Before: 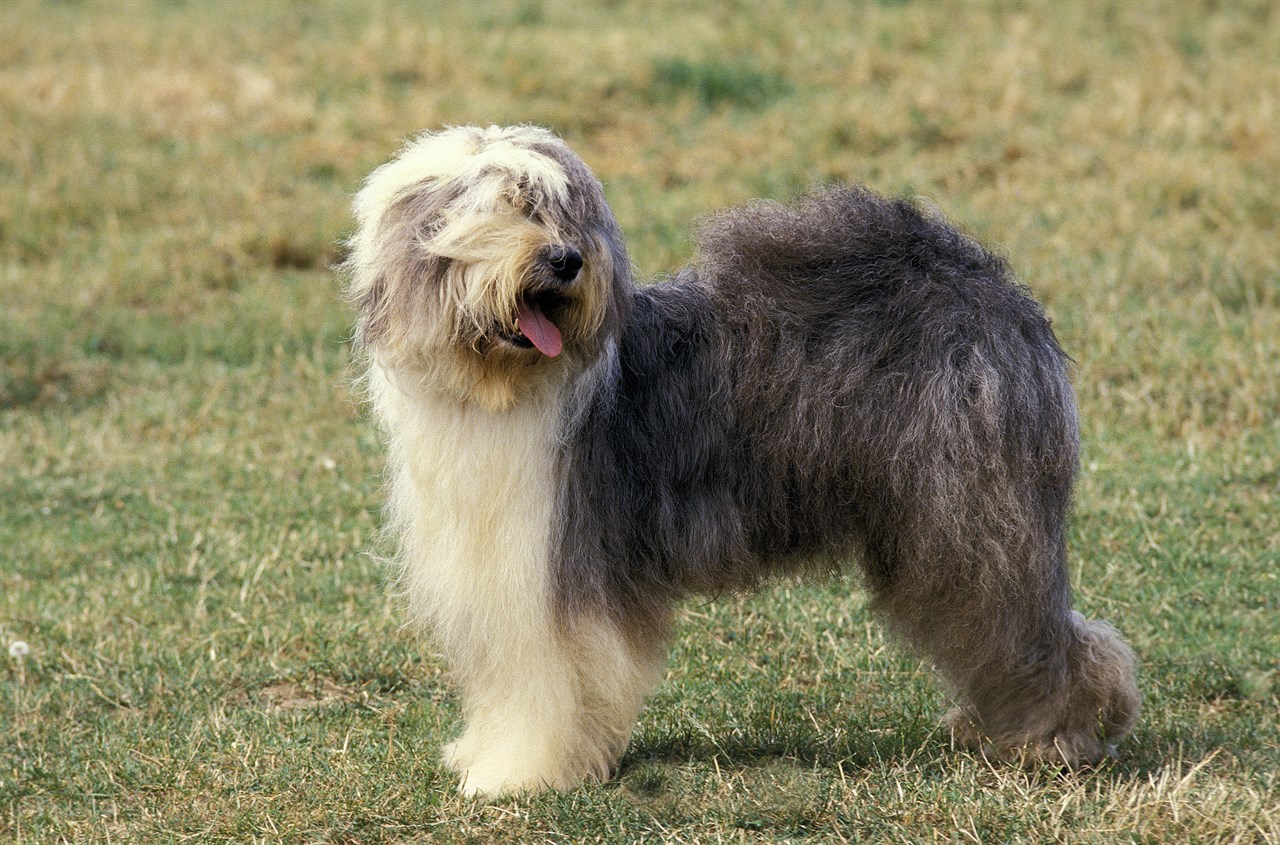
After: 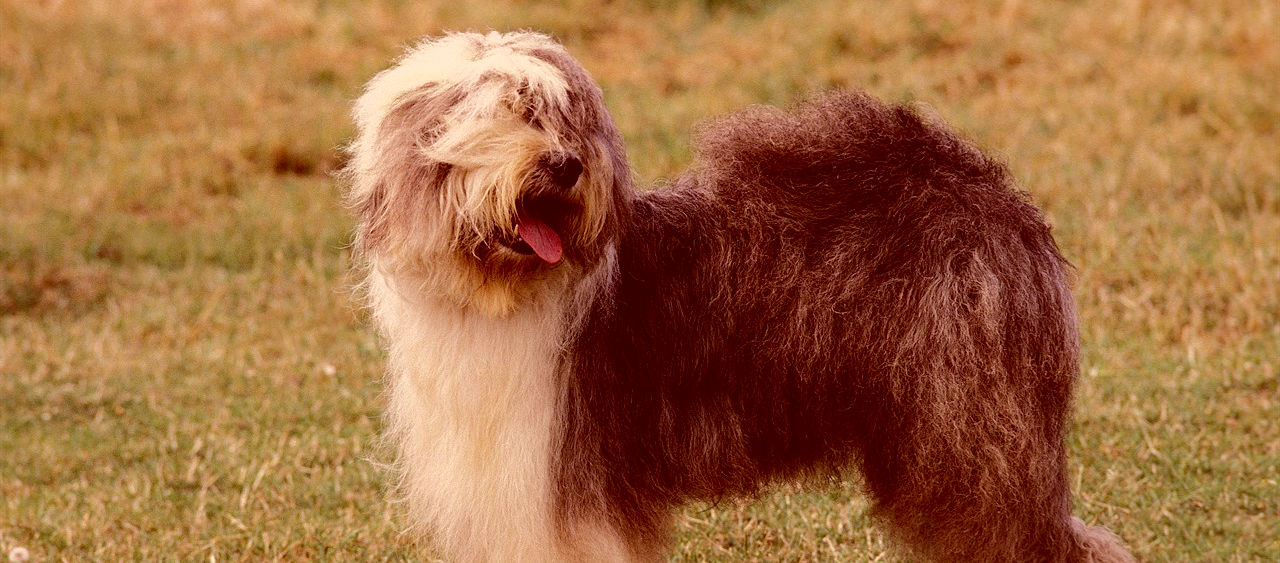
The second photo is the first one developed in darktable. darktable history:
shadows and highlights: radius 337.17, shadows 29.01, soften with gaussian
crop: top 11.166%, bottom 22.168%
color correction: highlights a* 9.03, highlights b* 8.71, shadows a* 40, shadows b* 40, saturation 0.8
tone curve: curves: ch0 [(0, 0.013) (0.175, 0.11) (0.337, 0.304) (0.498, 0.485) (0.78, 0.742) (0.993, 0.954)]; ch1 [(0, 0) (0.294, 0.184) (0.359, 0.34) (0.362, 0.35) (0.43, 0.41) (0.469, 0.463) (0.495, 0.502) (0.54, 0.563) (0.612, 0.641) (1, 1)]; ch2 [(0, 0) (0.44, 0.437) (0.495, 0.502) (0.524, 0.534) (0.557, 0.56) (0.634, 0.654) (0.728, 0.722) (1, 1)], color space Lab, independent channels, preserve colors none
